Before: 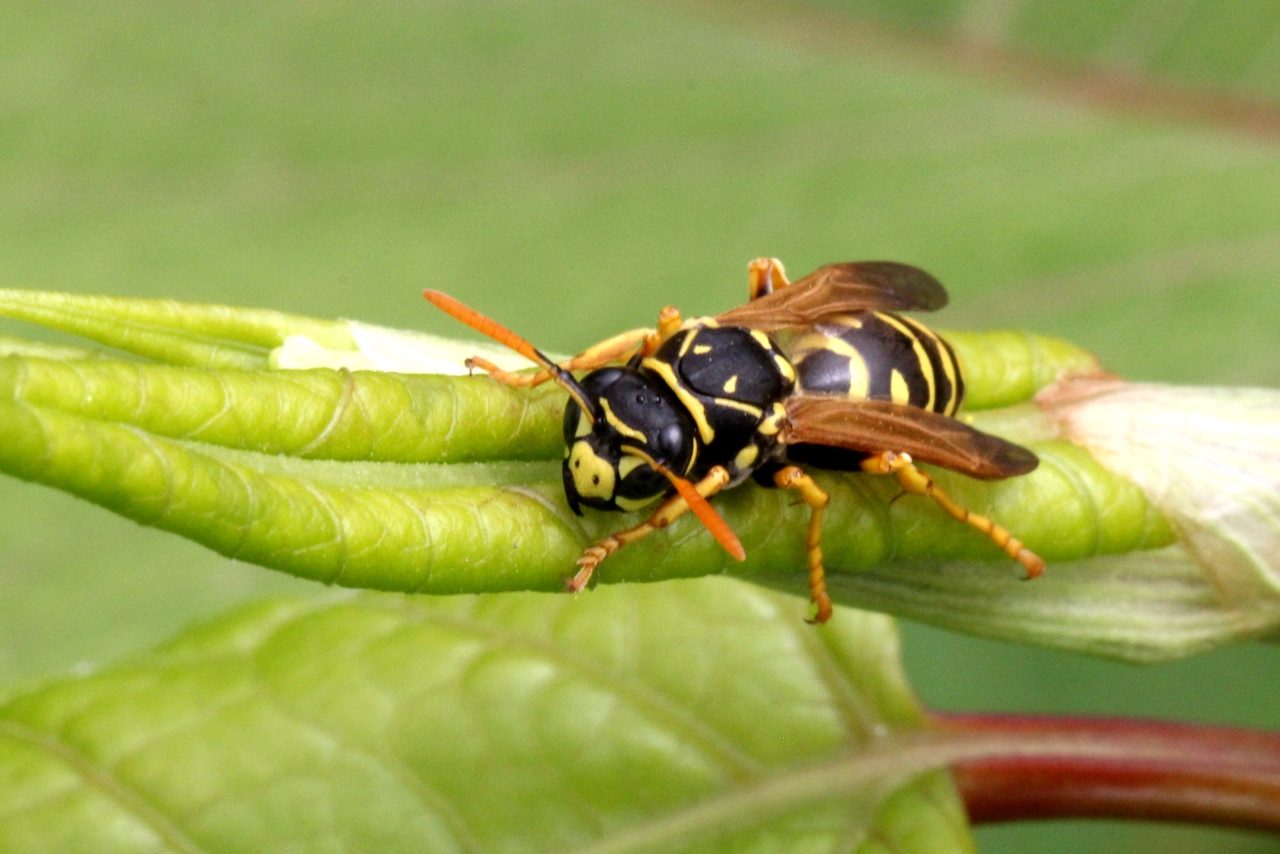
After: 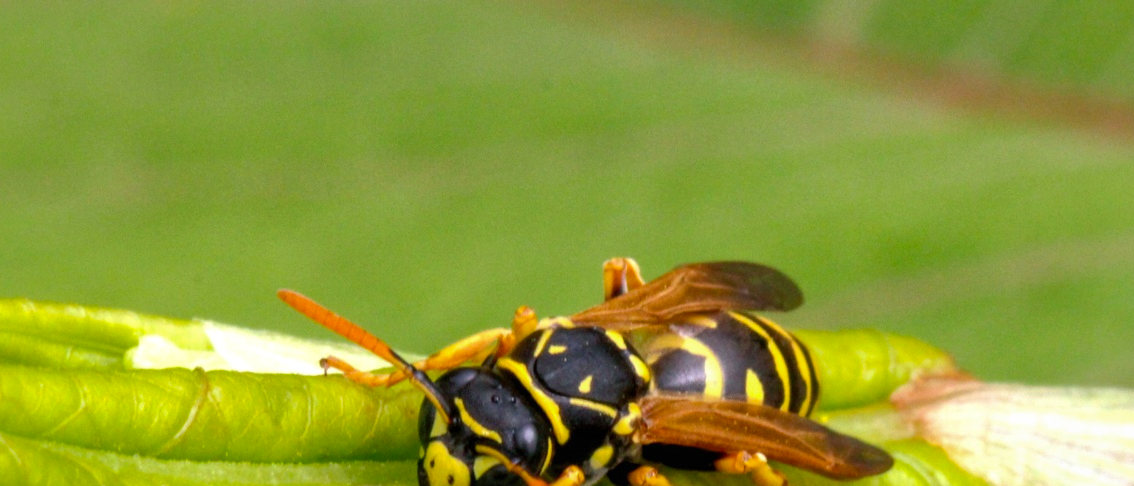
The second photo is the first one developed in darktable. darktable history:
local contrast: highlights 102%, shadows 97%, detail 120%, midtone range 0.2
crop and rotate: left 11.371%, bottom 43.021%
color zones: curves: ch0 [(0, 0.5) (0.143, 0.5) (0.286, 0.5) (0.429, 0.495) (0.571, 0.437) (0.714, 0.44) (0.857, 0.496) (1, 0.5)]
contrast brightness saturation: contrast -0.021, brightness -0.014, saturation 0.034
shadows and highlights: highlights color adjustment 73.73%
color balance rgb: shadows lift › luminance -7.504%, shadows lift › chroma 2.403%, shadows lift › hue 164.17°, linear chroma grading › global chroma 0.253%, perceptual saturation grading › global saturation 19.469%, global vibrance 3.43%
